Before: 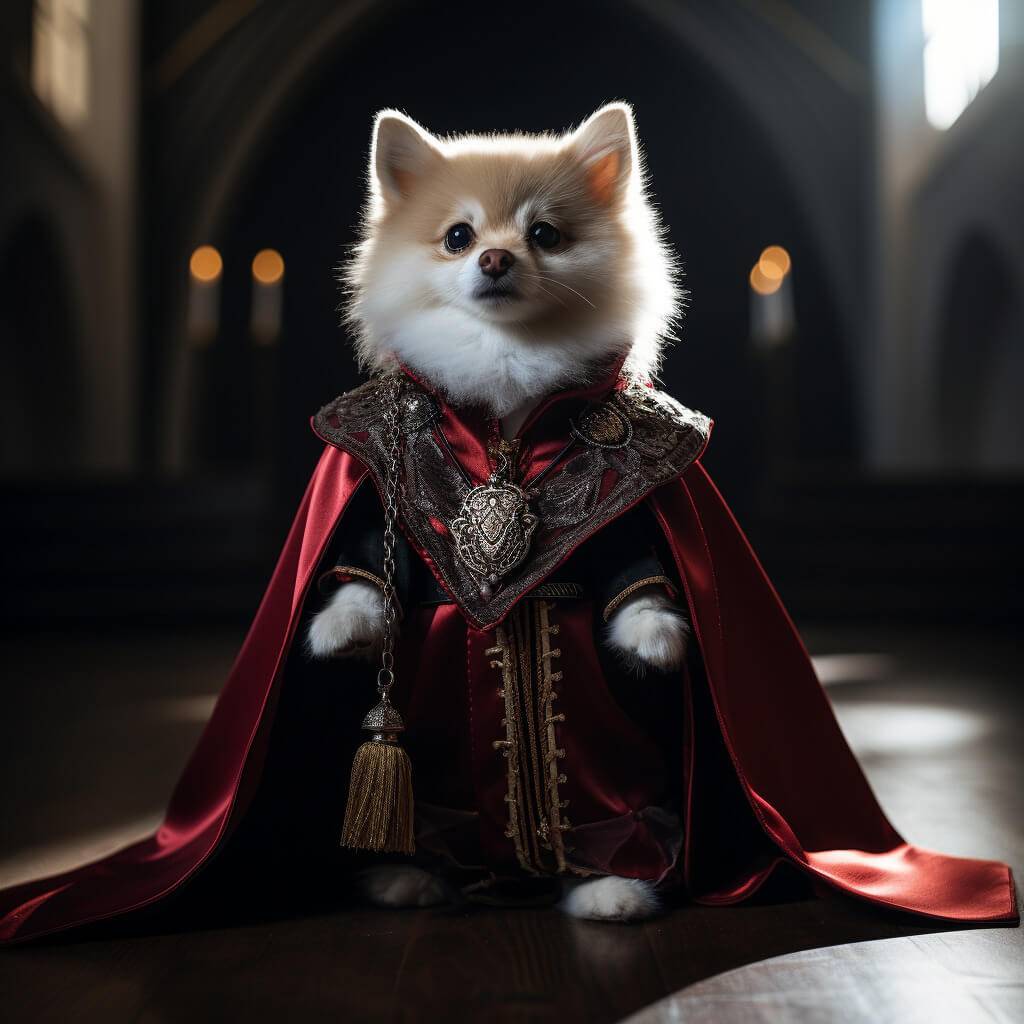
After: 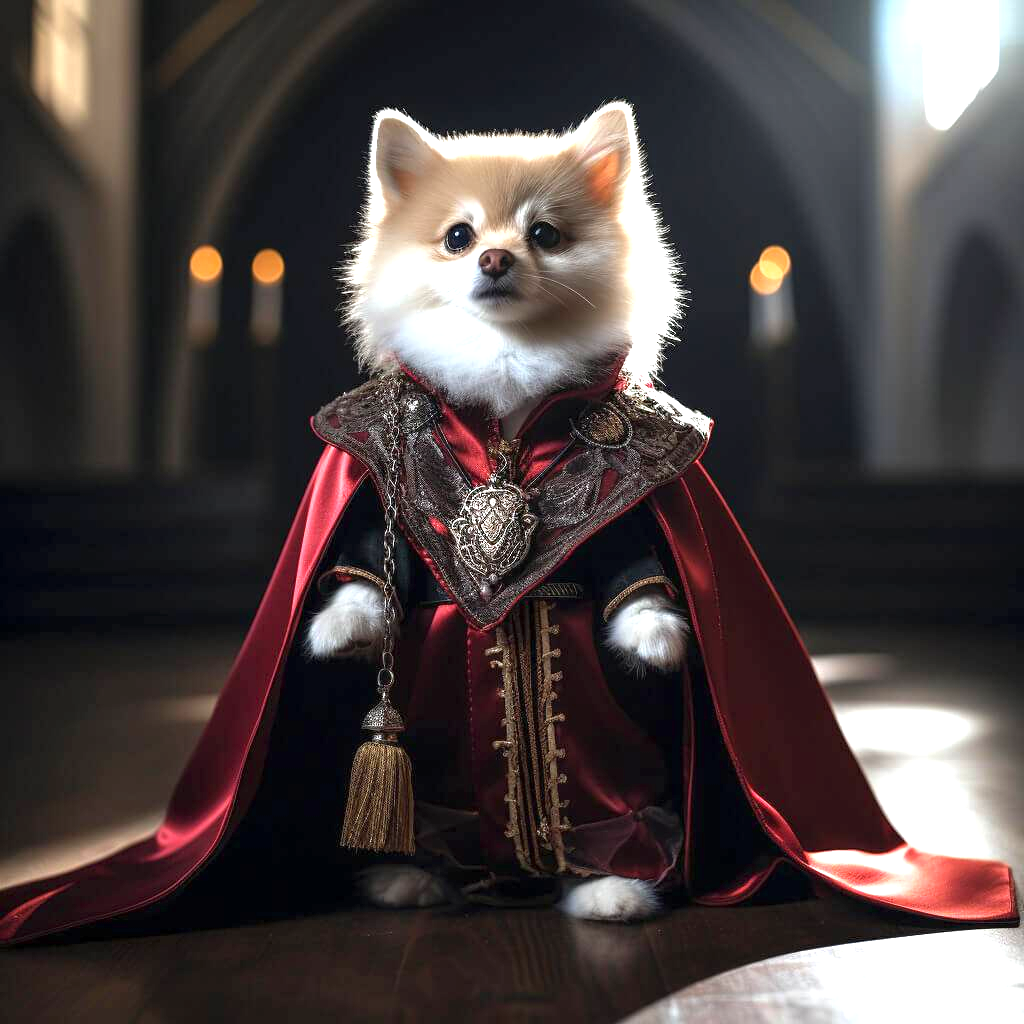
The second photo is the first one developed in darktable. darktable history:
exposure: exposure 1.223 EV, compensate highlight preservation false
shadows and highlights: shadows 25, highlights -25
